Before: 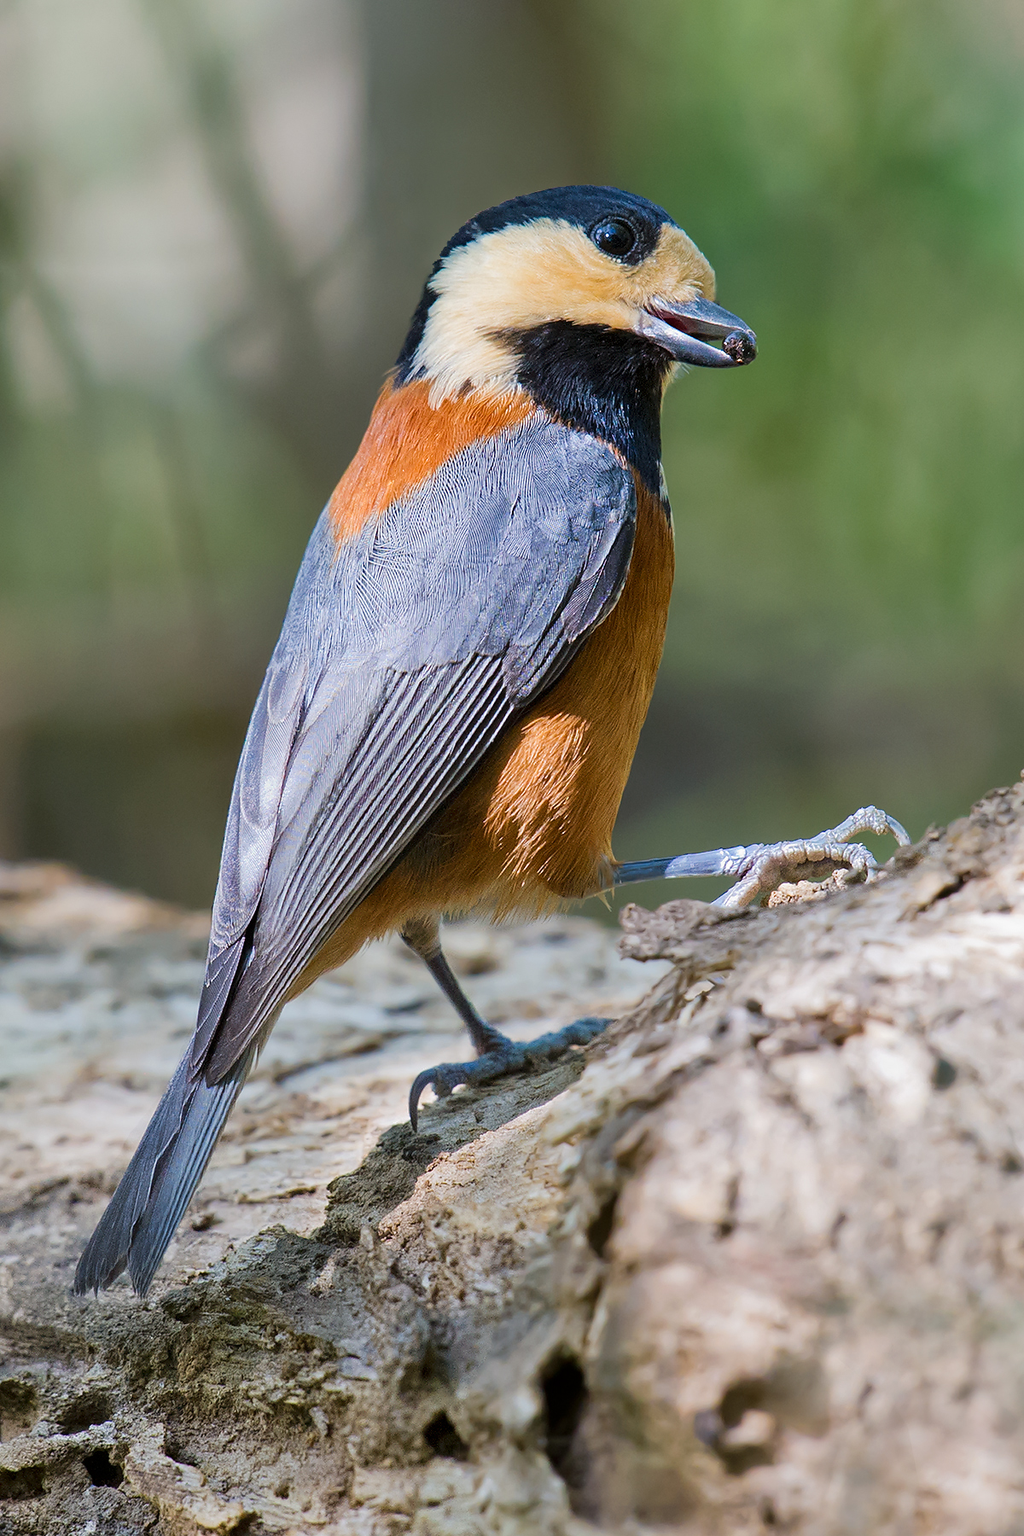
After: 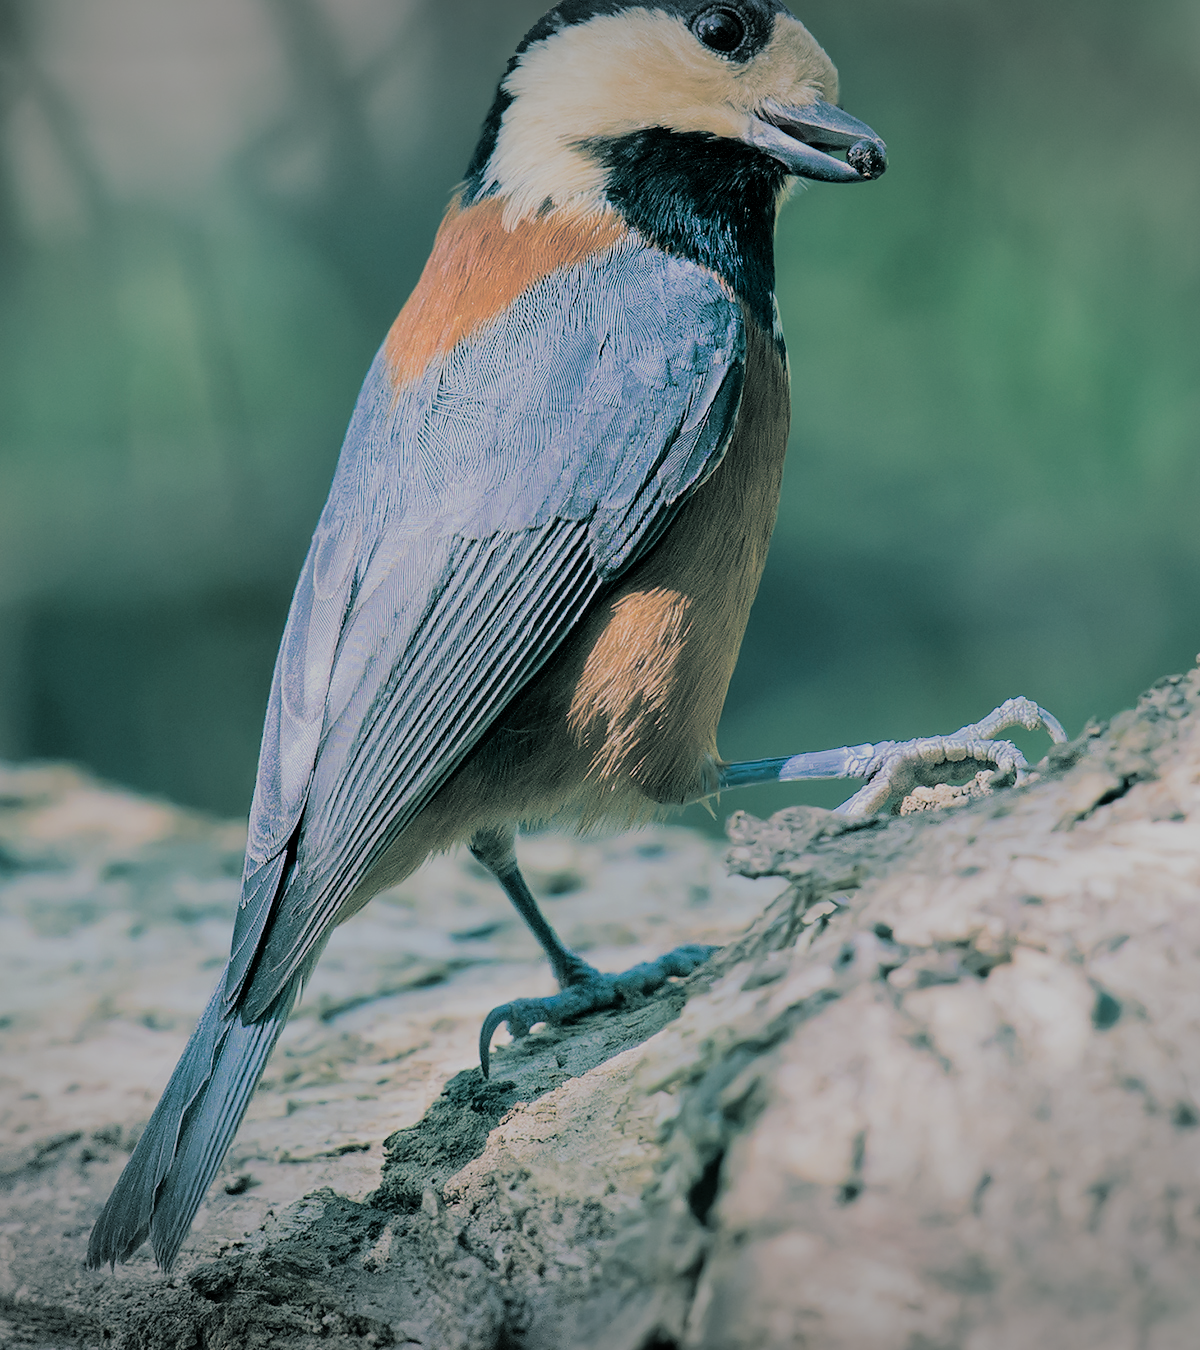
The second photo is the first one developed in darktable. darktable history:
filmic rgb: black relative exposure -6.98 EV, white relative exposure 5.63 EV, hardness 2.86
vignetting: fall-off start 100%, brightness -0.282, width/height ratio 1.31
split-toning: shadows › hue 186.43°, highlights › hue 49.29°, compress 30.29%
crop: top 13.819%, bottom 11.169%
exposure: exposure 0.131 EV, compensate highlight preservation false
color balance rgb: contrast -10%
